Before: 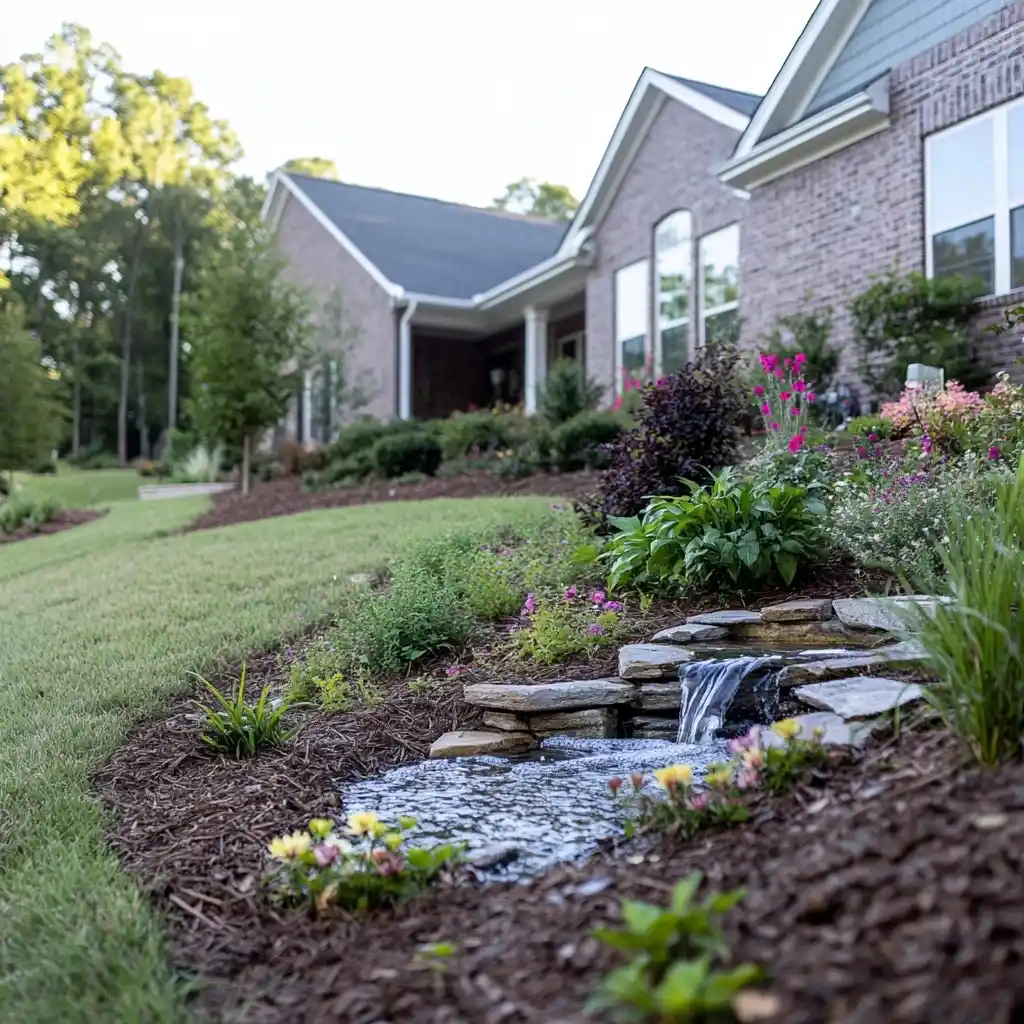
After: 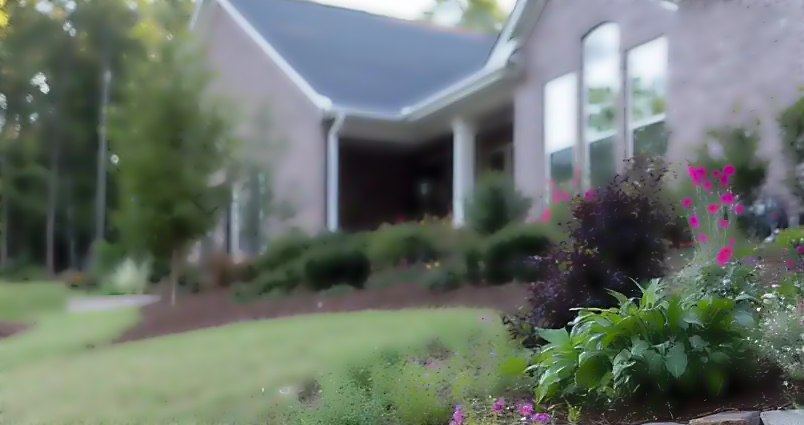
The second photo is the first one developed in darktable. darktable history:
sharpen: on, module defaults
crop: left 7.036%, top 18.398%, right 14.379%, bottom 40.043%
lowpass: radius 4, soften with bilateral filter, unbound 0
